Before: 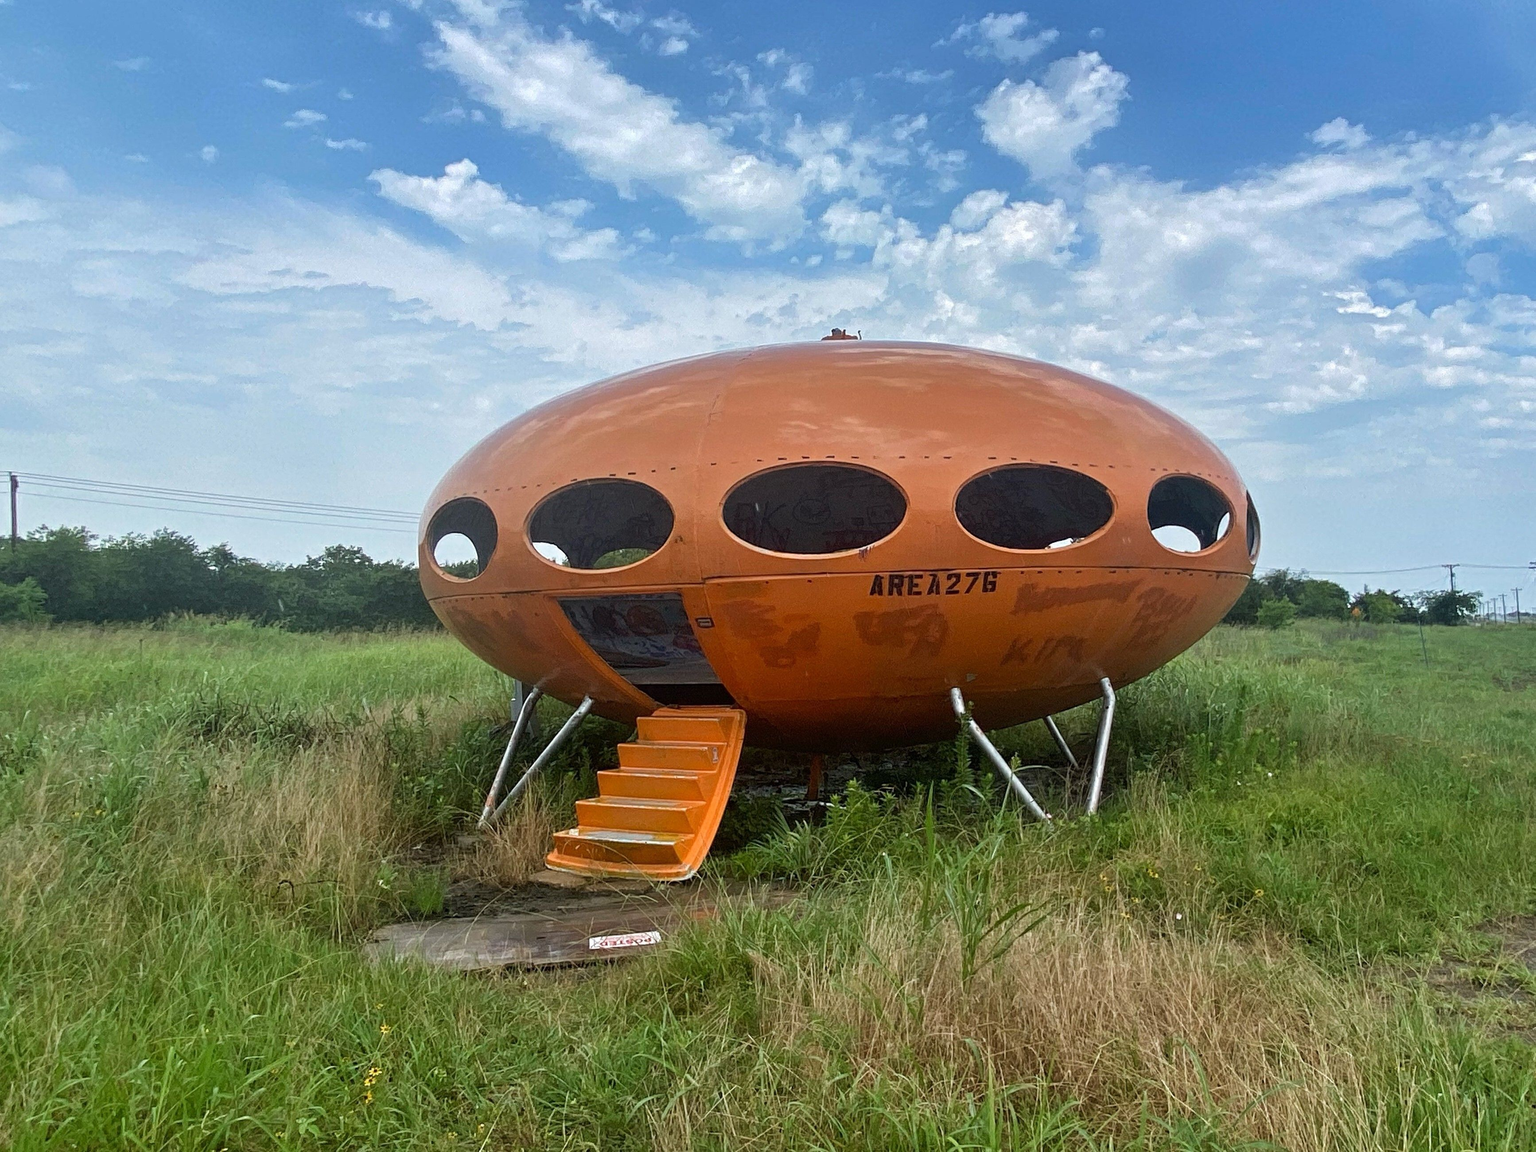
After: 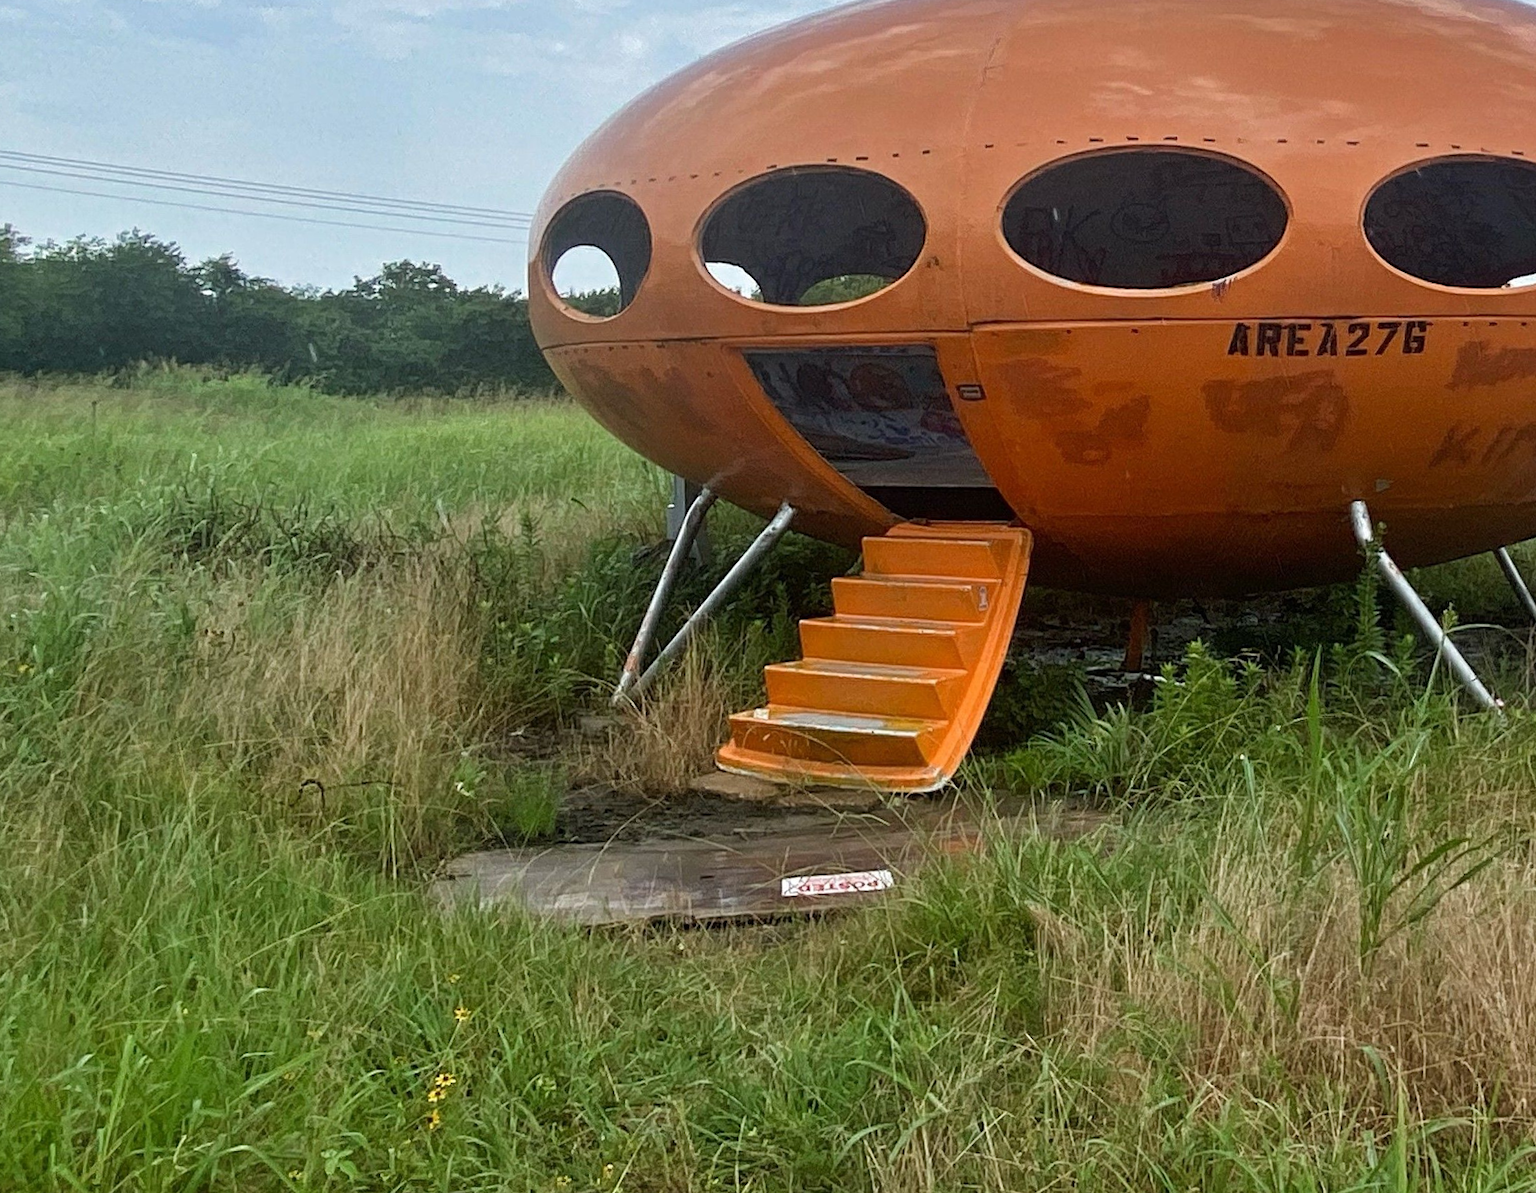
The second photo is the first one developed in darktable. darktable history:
crop and rotate: angle -1.1°, left 4.045%, top 31.619%, right 29.957%
